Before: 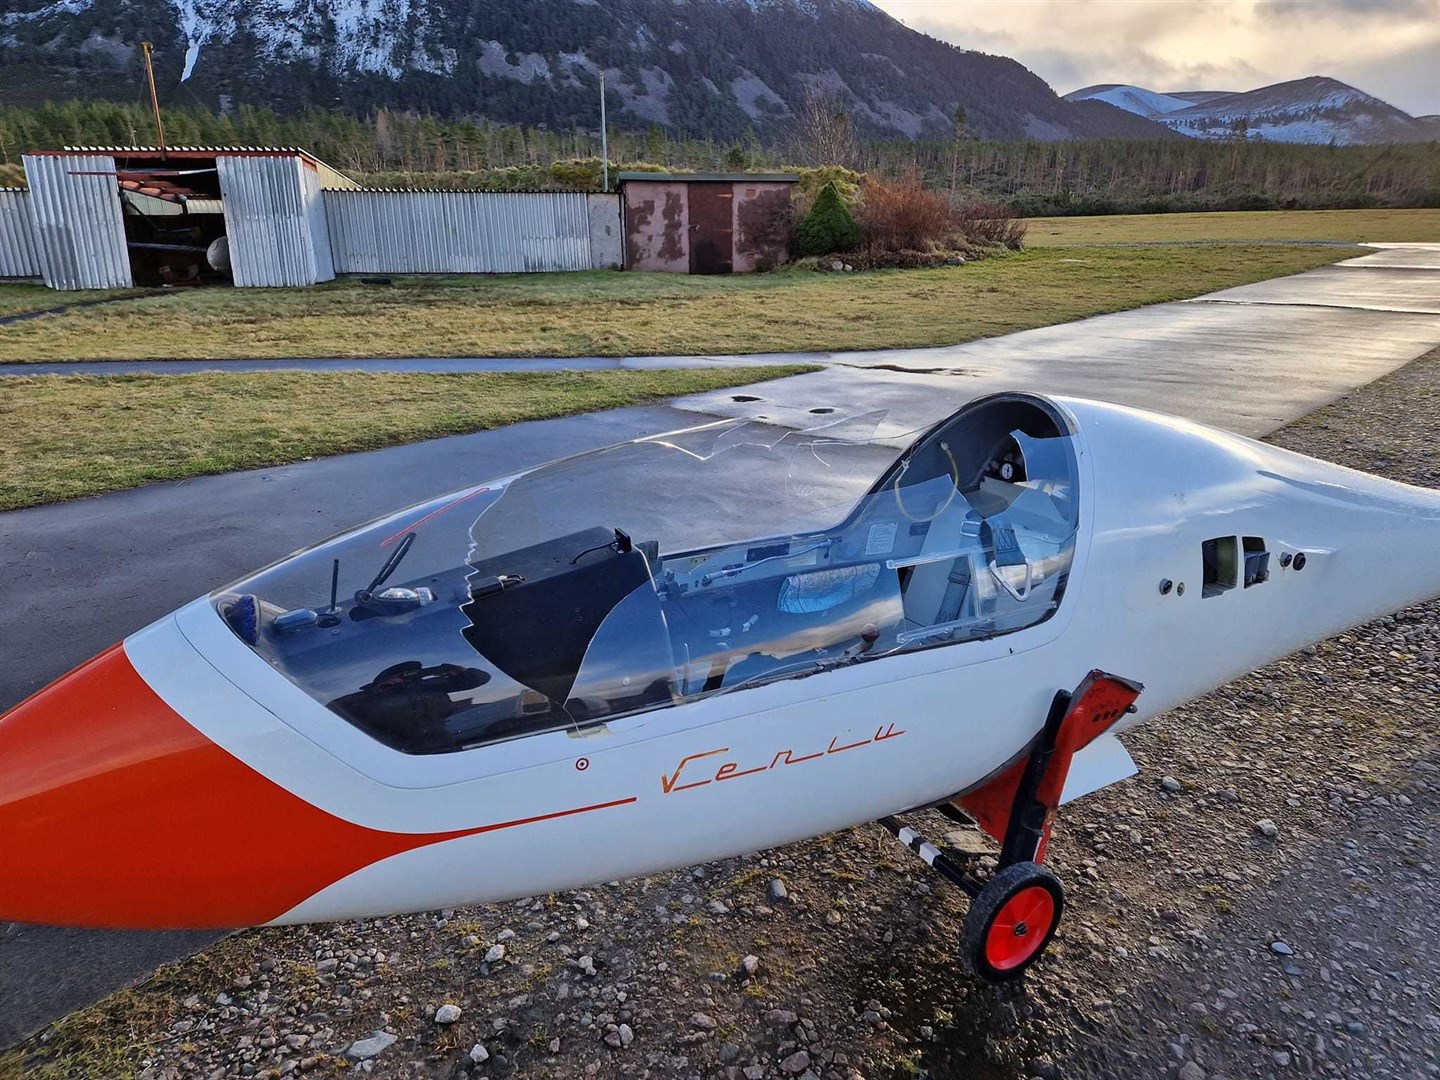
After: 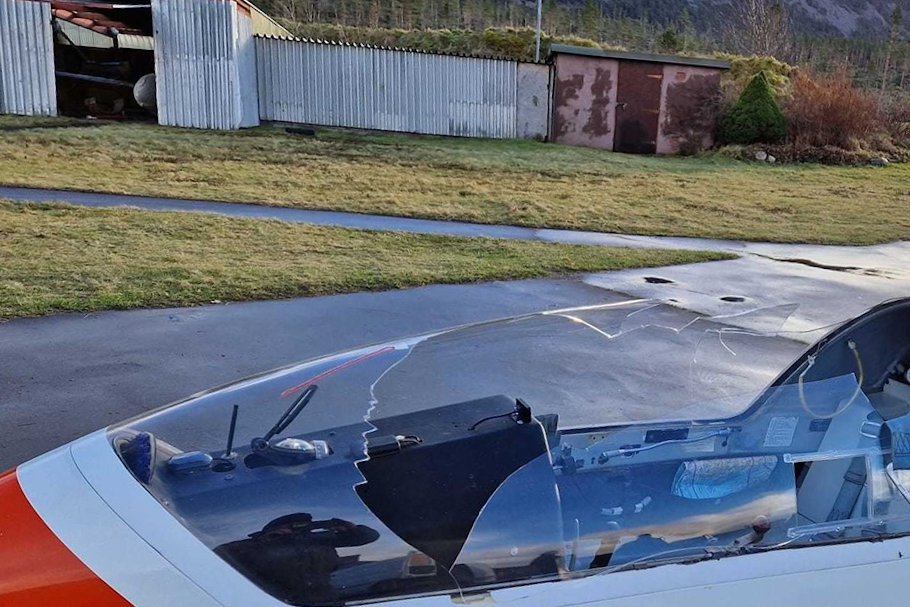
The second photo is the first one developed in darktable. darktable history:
crop and rotate: angle -4.99°, left 2.122%, top 6.945%, right 27.566%, bottom 30.519%
